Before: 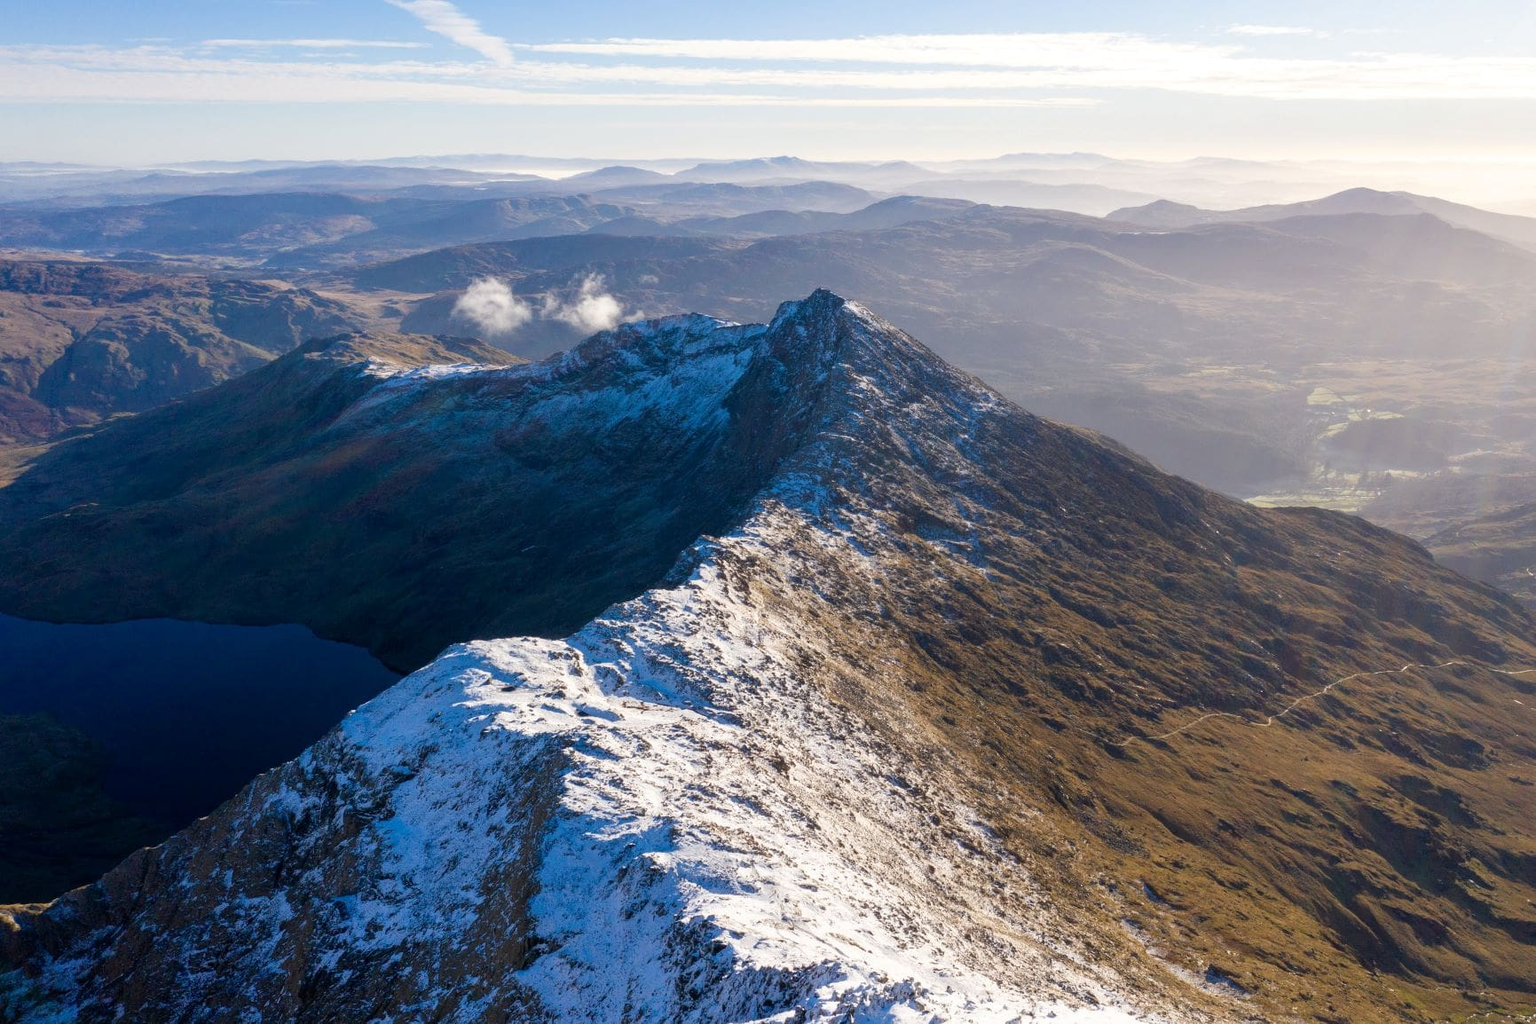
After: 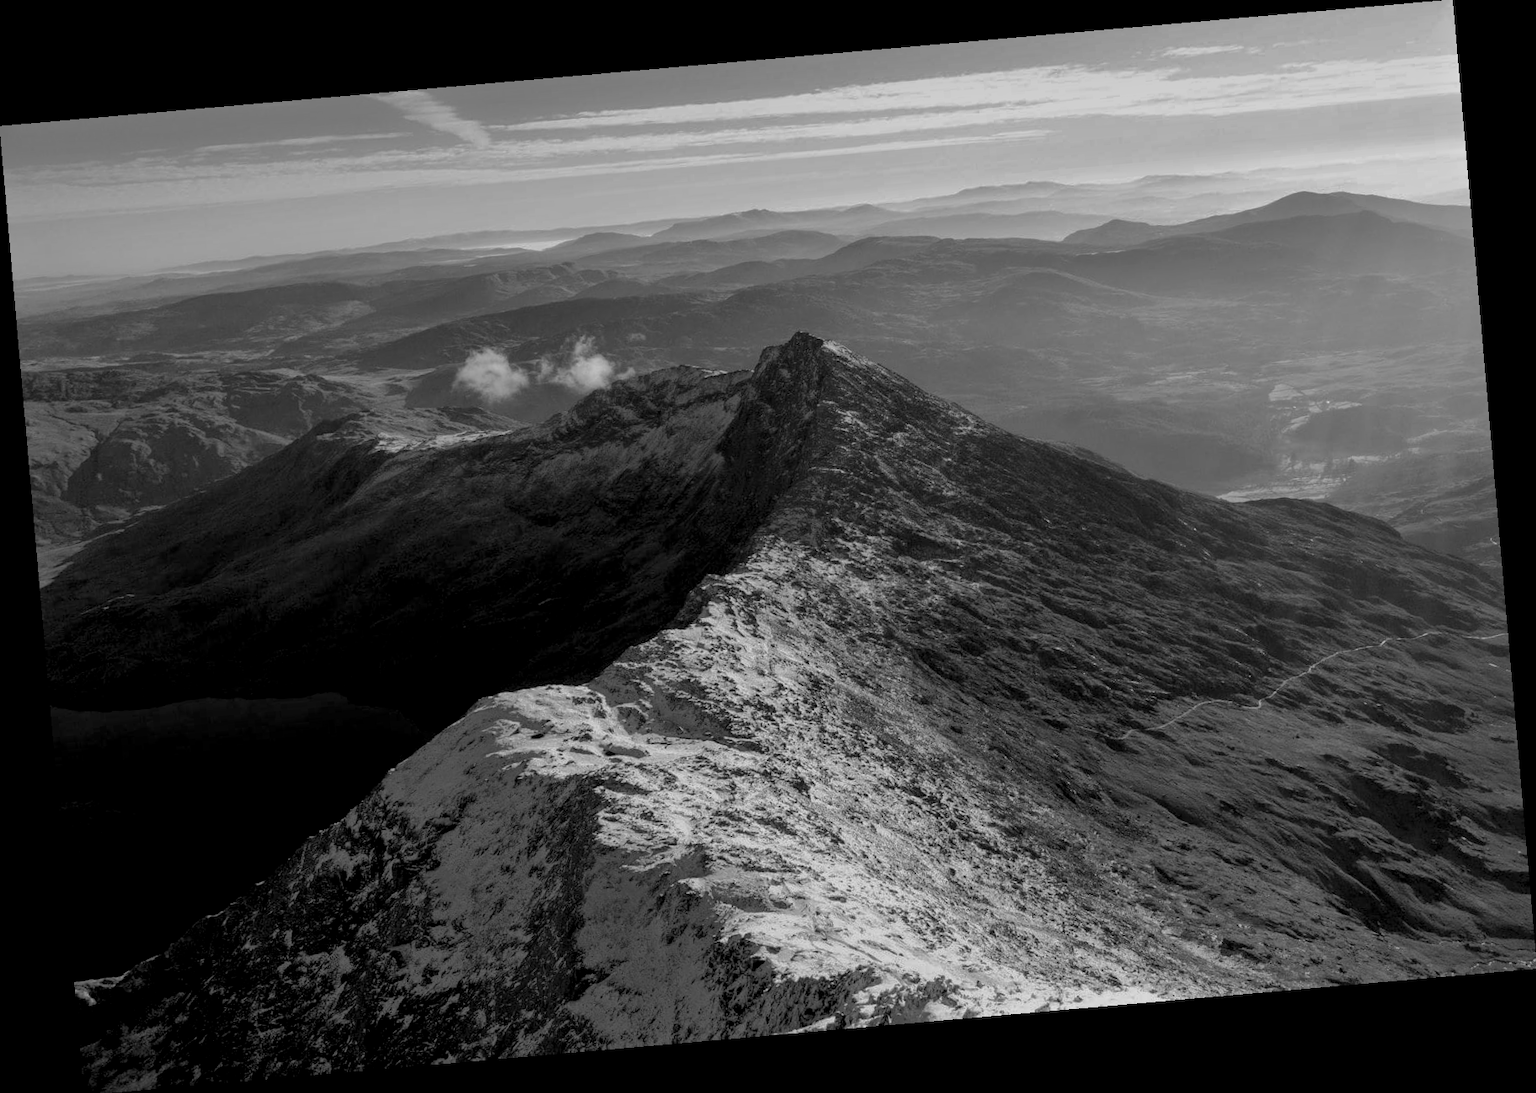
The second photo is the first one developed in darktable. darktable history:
shadows and highlights: shadows 40, highlights -60
white balance: red 0.924, blue 1.095
exposure: compensate highlight preservation false
levels: levels [0.116, 0.574, 1]
monochrome: a 26.22, b 42.67, size 0.8
rotate and perspective: rotation -4.98°, automatic cropping off
